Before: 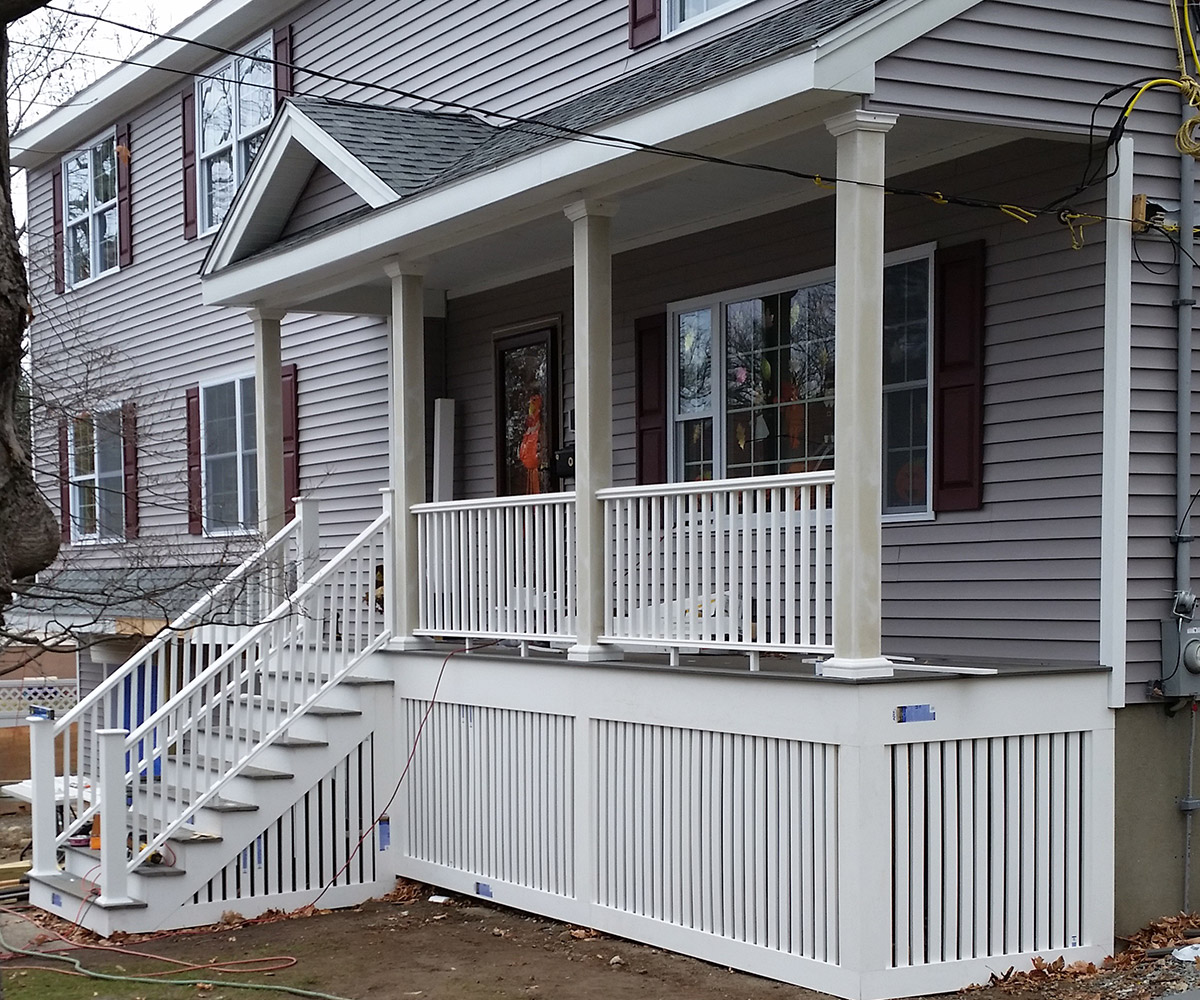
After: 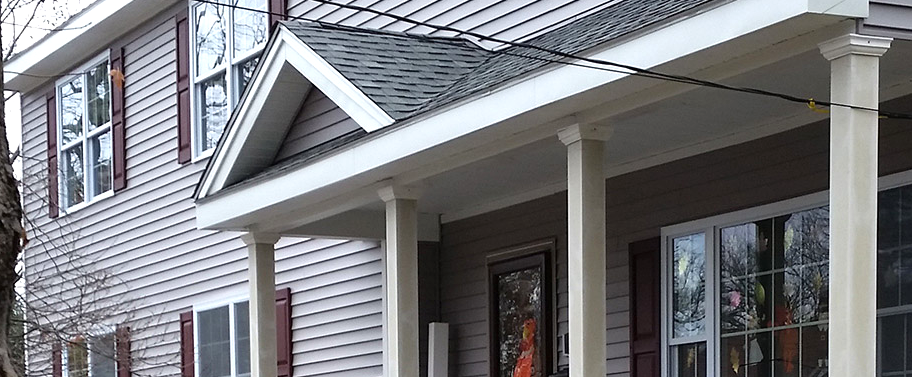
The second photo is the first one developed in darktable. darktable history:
exposure: black level correction 0, exposure 0.499 EV, compensate highlight preservation false
crop: left 0.573%, top 7.638%, right 23.395%, bottom 54.615%
